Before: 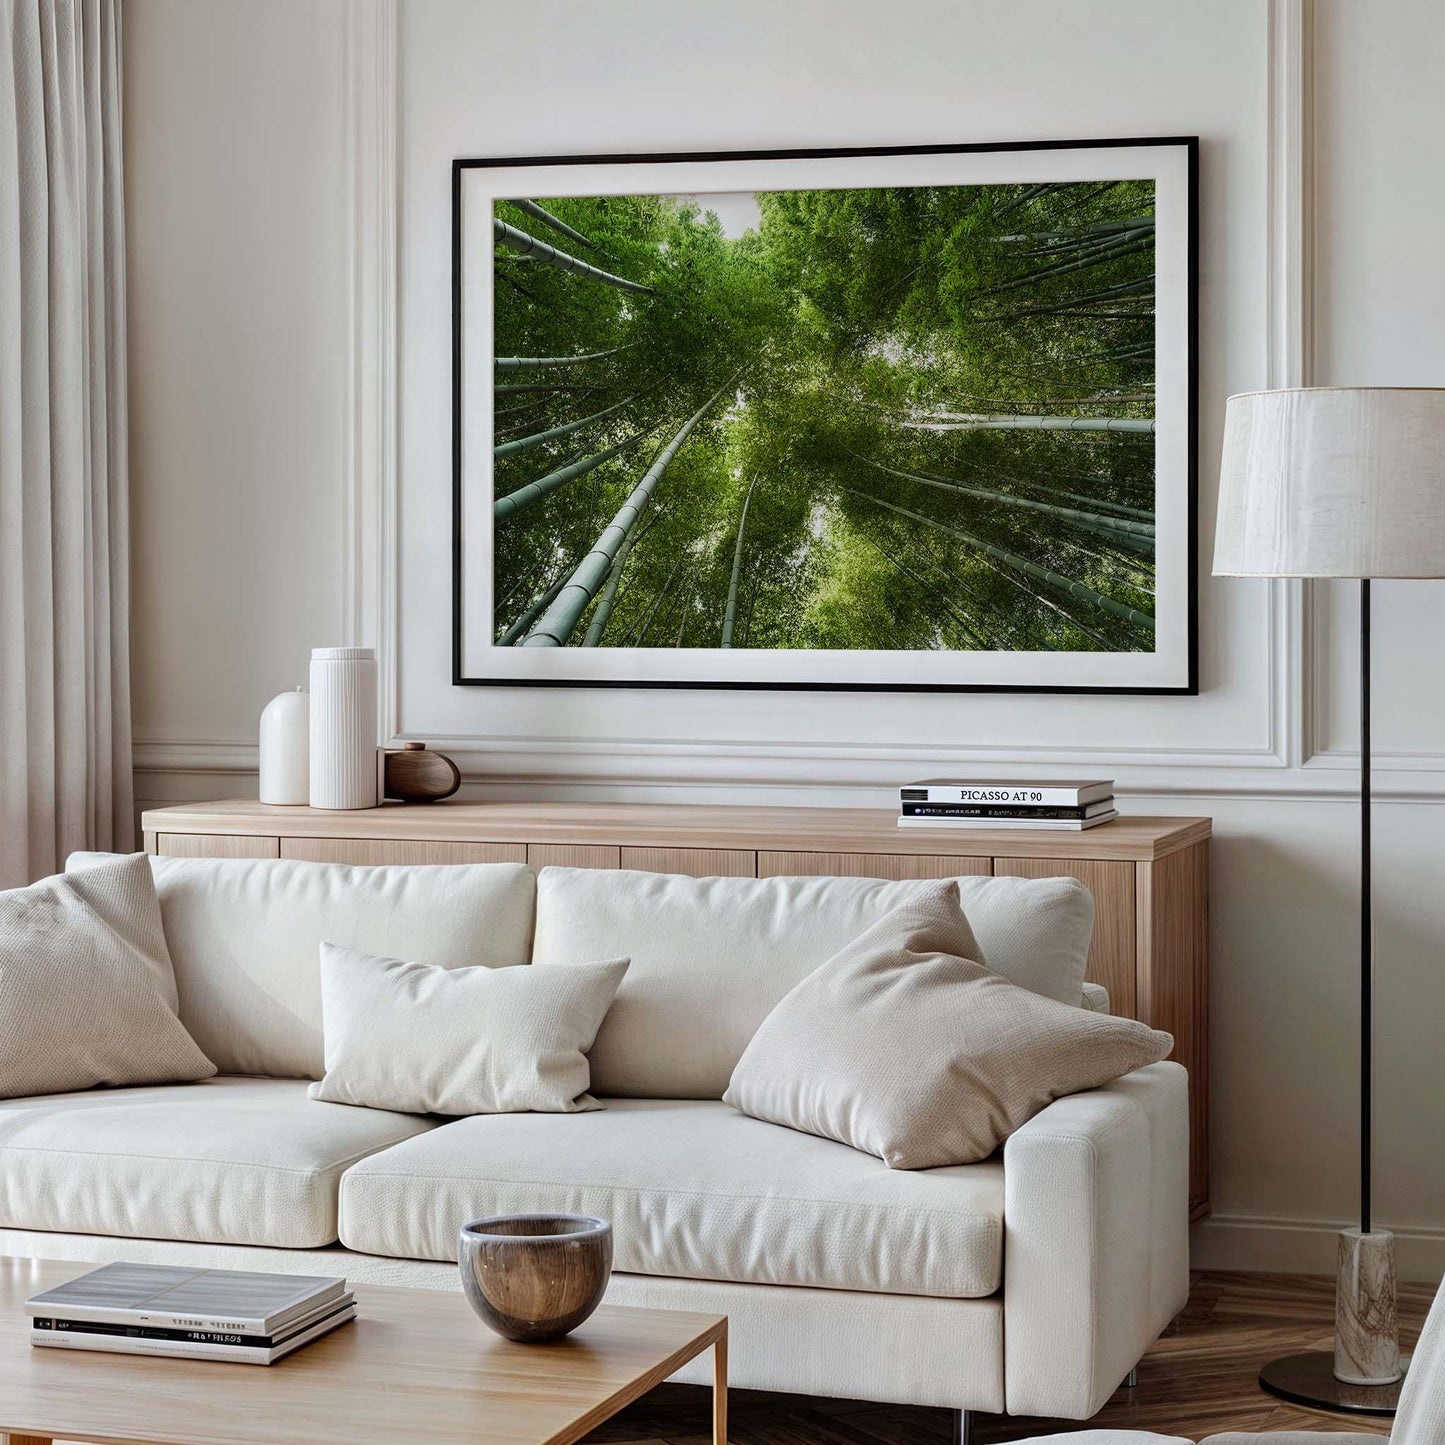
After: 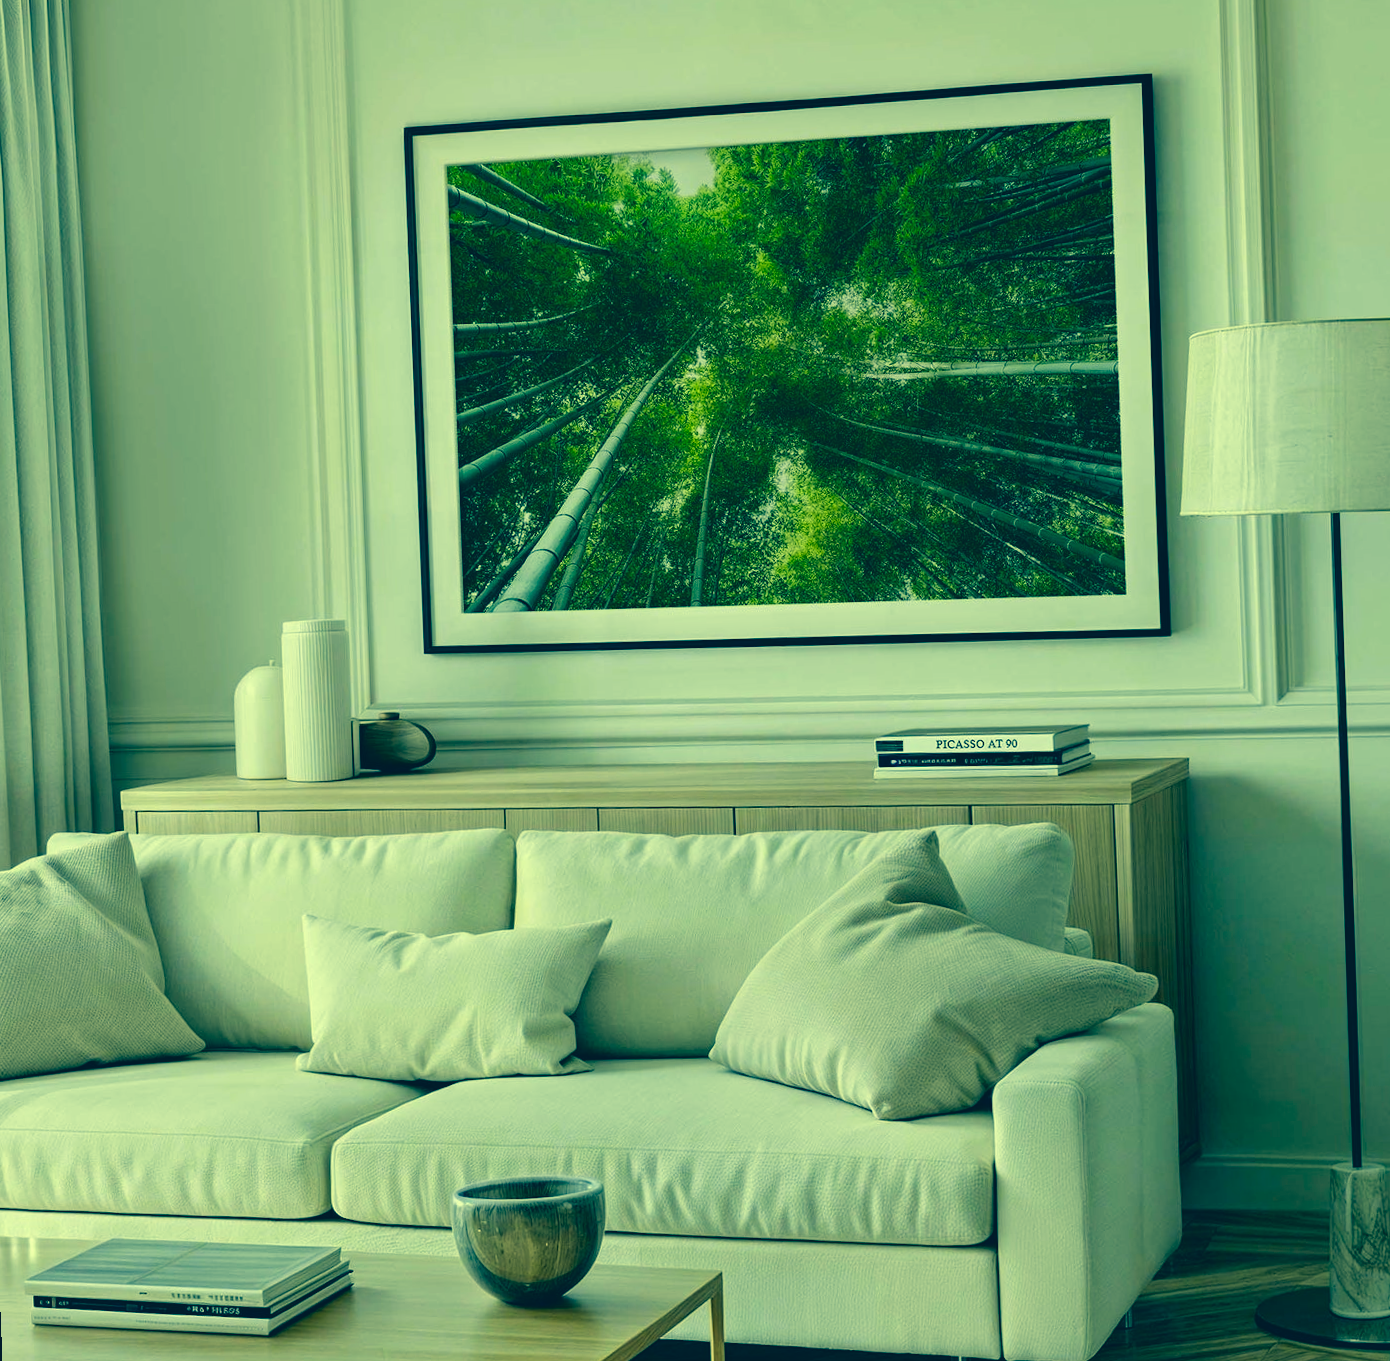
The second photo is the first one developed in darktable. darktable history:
rotate and perspective: rotation -2.12°, lens shift (vertical) 0.009, lens shift (horizontal) -0.008, automatic cropping original format, crop left 0.036, crop right 0.964, crop top 0.05, crop bottom 0.959
color correction: highlights a* -15.58, highlights b* 40, shadows a* -40, shadows b* -26.18
